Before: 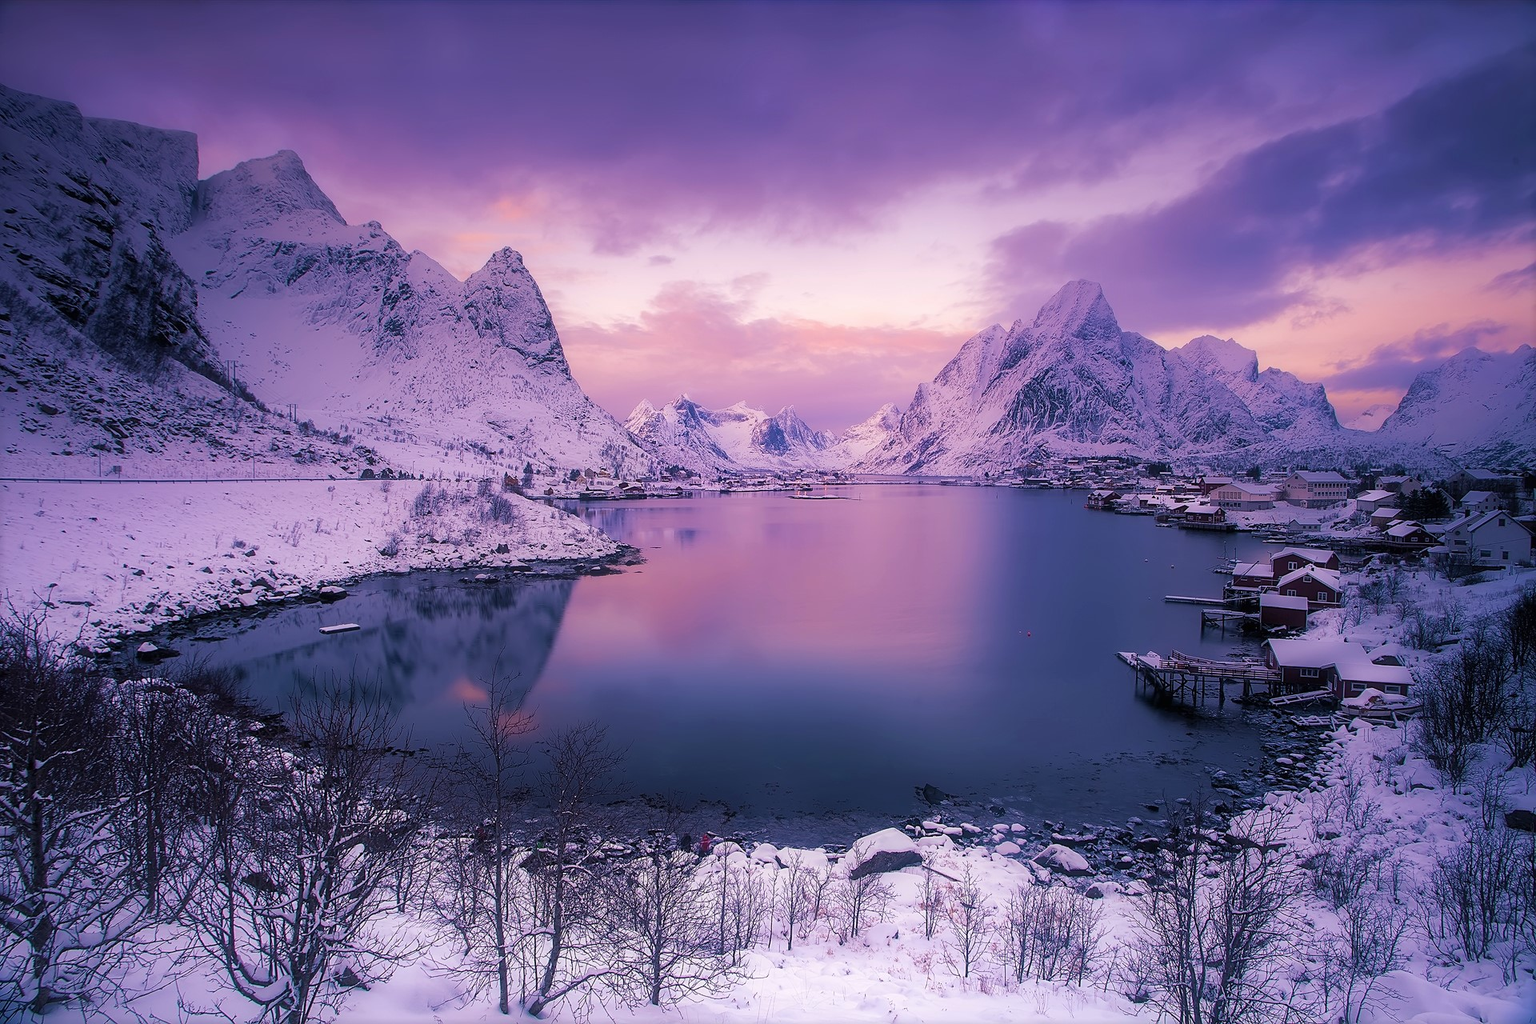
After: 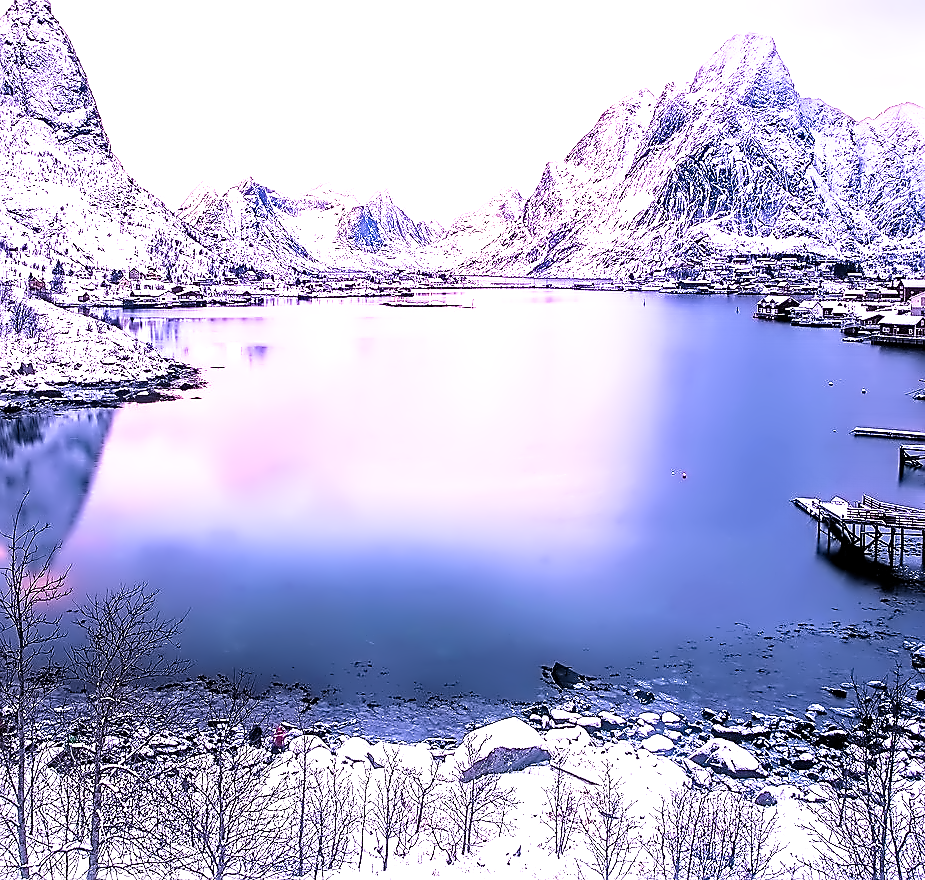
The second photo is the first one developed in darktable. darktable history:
crop: left 31.393%, top 24.785%, right 20.398%, bottom 6.456%
exposure: black level correction 0, exposure 1.2 EV, compensate highlight preservation false
contrast equalizer: y [[0.5, 0.542, 0.583, 0.625, 0.667, 0.708], [0.5 ×6], [0.5 ×6], [0, 0.033, 0.067, 0.1, 0.133, 0.167], [0, 0.05, 0.1, 0.15, 0.2, 0.25]]
contrast brightness saturation: contrast 0.103, brightness 0.038, saturation 0.092
filmic rgb: middle gray luminance 8.68%, black relative exposure -6.25 EV, white relative exposure 2.72 EV, target black luminance 0%, hardness 4.79, latitude 73.68%, contrast 1.337, shadows ↔ highlights balance 9.39%, color science v4 (2020)
sharpen: on, module defaults
tone equalizer: -8 EV -0.432 EV, -7 EV -0.368 EV, -6 EV -0.323 EV, -5 EV -0.211 EV, -3 EV 0.217 EV, -2 EV 0.344 EV, -1 EV 0.414 EV, +0 EV 0.403 EV
